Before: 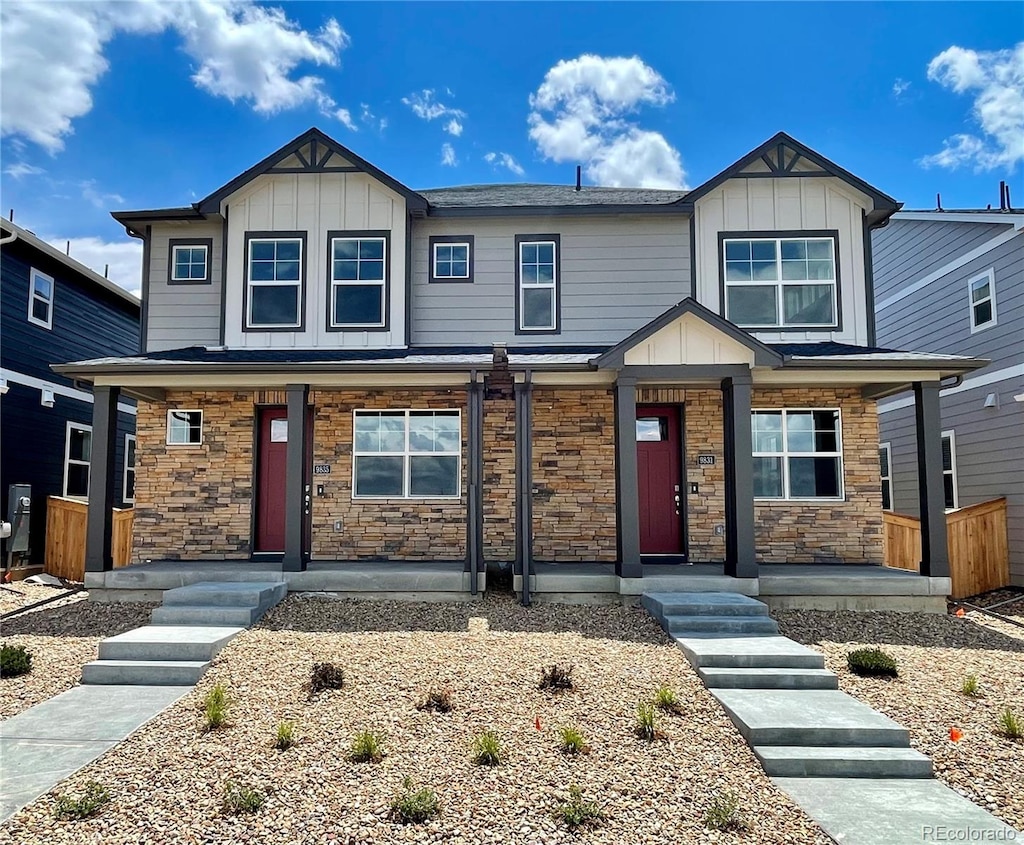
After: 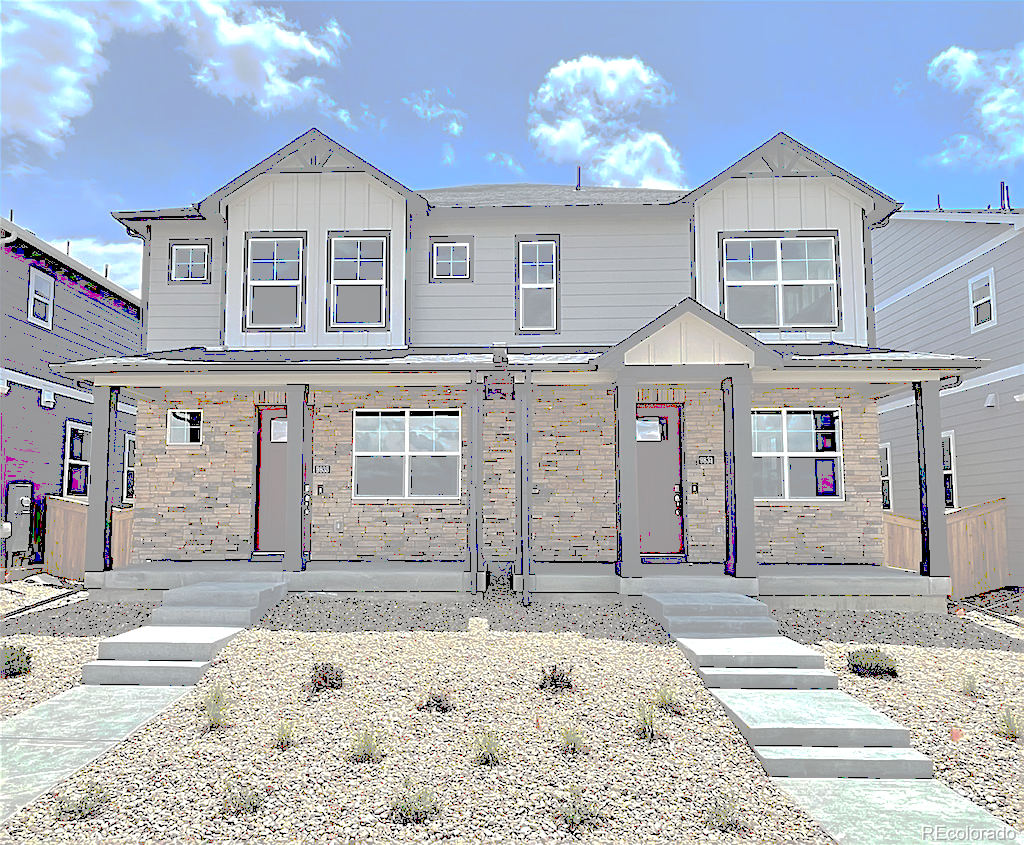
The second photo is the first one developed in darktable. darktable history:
tone curve: curves: ch0 [(0, 0) (0.003, 0.626) (0.011, 0.626) (0.025, 0.63) (0.044, 0.631) (0.069, 0.632) (0.1, 0.636) (0.136, 0.637) (0.177, 0.641) (0.224, 0.642) (0.277, 0.646) (0.335, 0.649) (0.399, 0.661) (0.468, 0.679) (0.543, 0.702) (0.623, 0.732) (0.709, 0.769) (0.801, 0.804) (0.898, 0.847) (1, 1)], preserve colors none
tone equalizer: -8 EV -0.394 EV, -7 EV -0.393 EV, -6 EV -0.349 EV, -5 EV -0.243 EV, -3 EV 0.219 EV, -2 EV 0.355 EV, -1 EV 0.408 EV, +0 EV 0.427 EV
sharpen: on, module defaults
